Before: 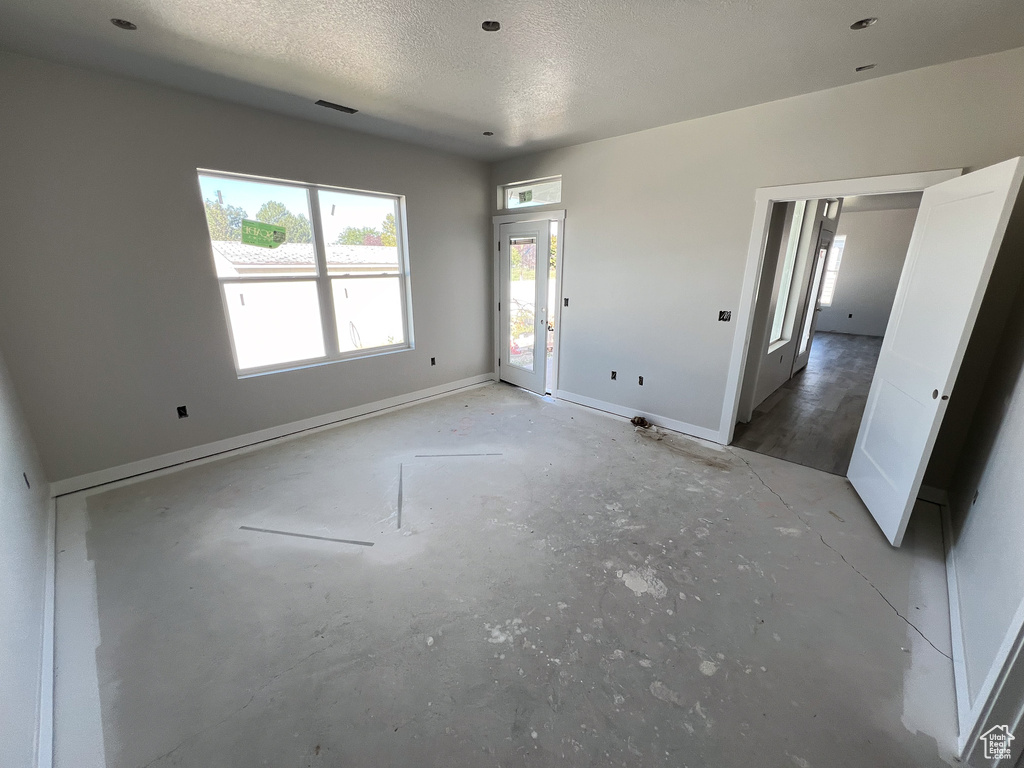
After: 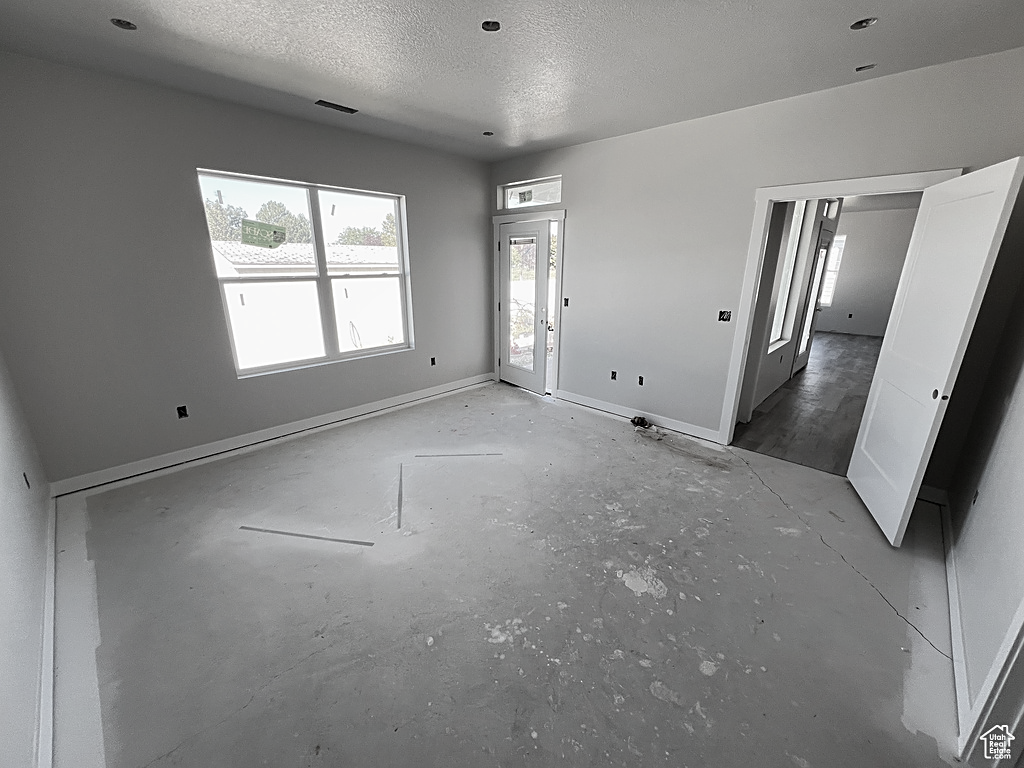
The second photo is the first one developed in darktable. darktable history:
exposure: exposure -0.072 EV, compensate highlight preservation false
sharpen: on, module defaults
color correction: saturation 0.3
